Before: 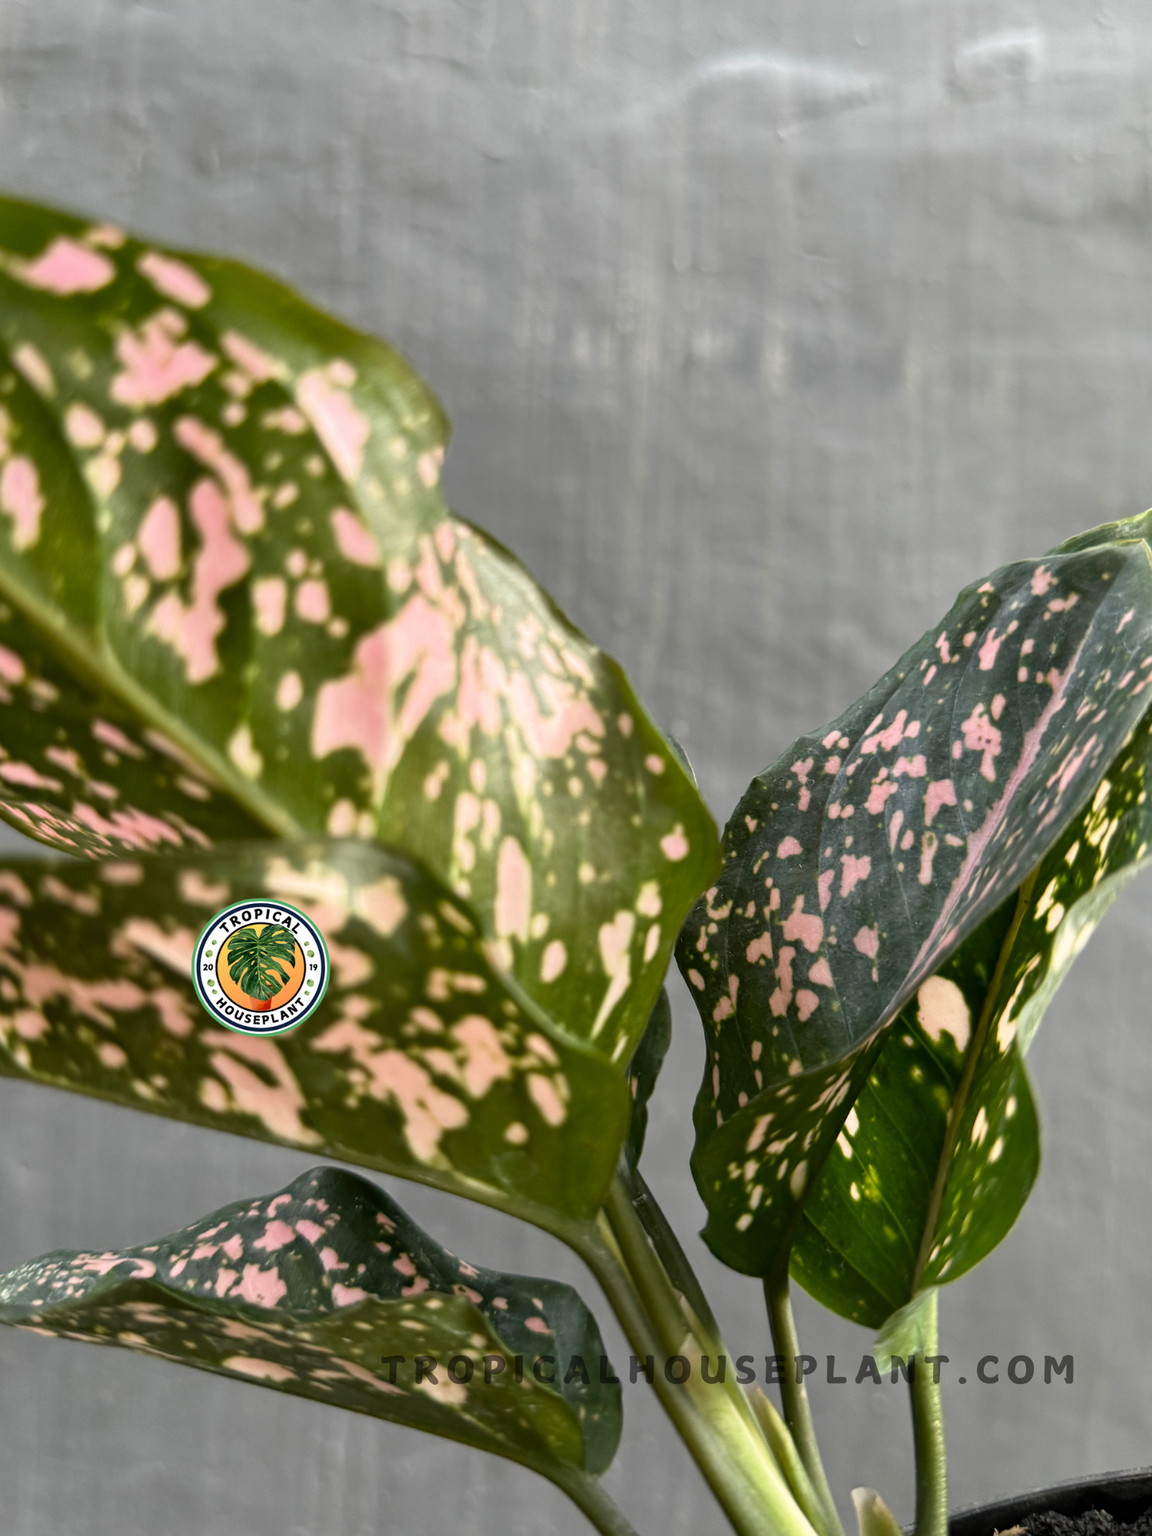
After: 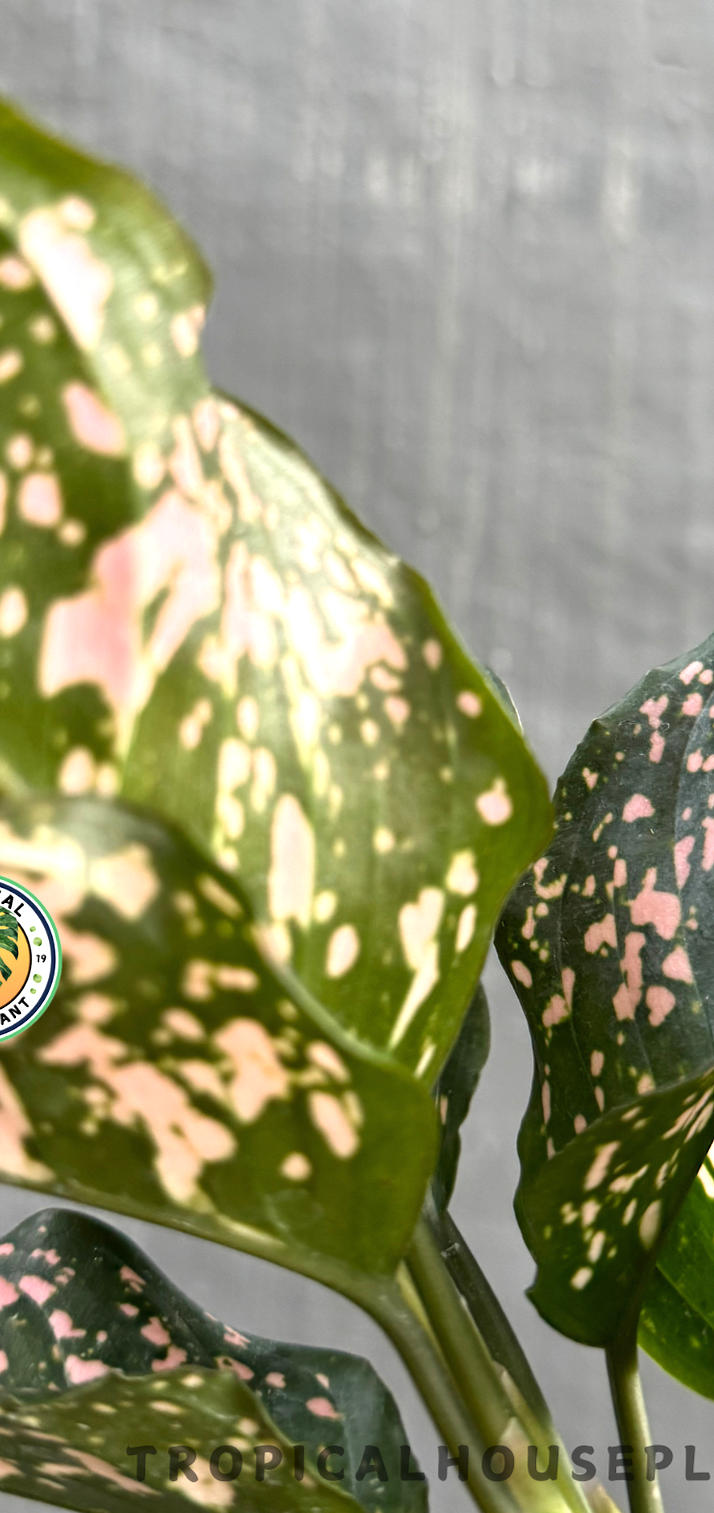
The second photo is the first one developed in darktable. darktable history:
exposure: black level correction 0, exposure 0.5 EV, compensate exposure bias true, compensate highlight preservation false
crop and rotate: angle 0.02°, left 24.353%, top 13.219%, right 26.156%, bottom 8.224%
